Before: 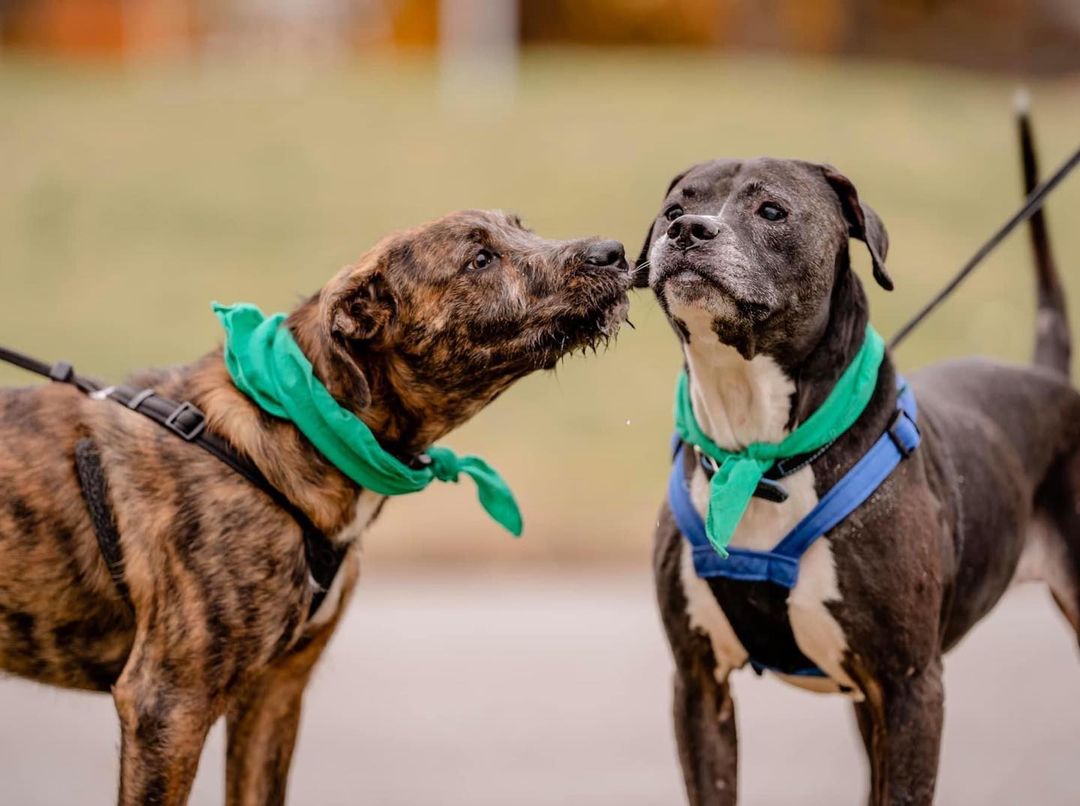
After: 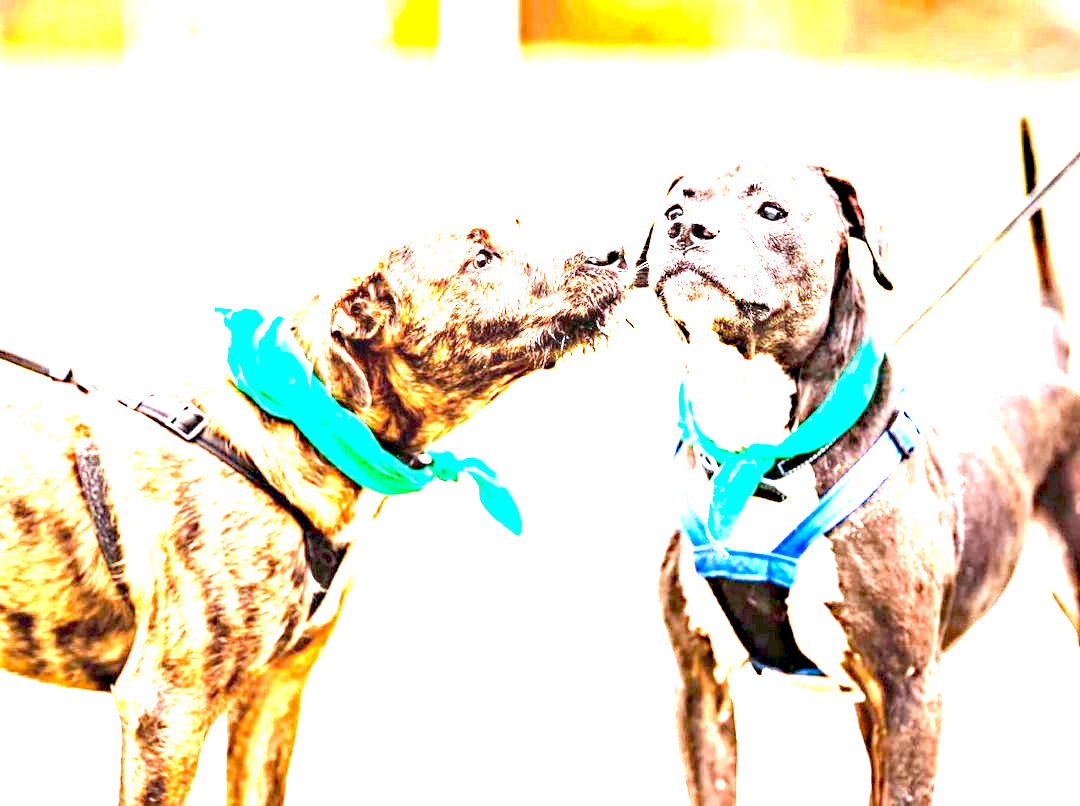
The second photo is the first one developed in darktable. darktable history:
exposure: black level correction 0, exposure 4.067 EV, compensate highlight preservation false
haze removal: compatibility mode true, adaptive false
tone equalizer: mask exposure compensation -0.504 EV
